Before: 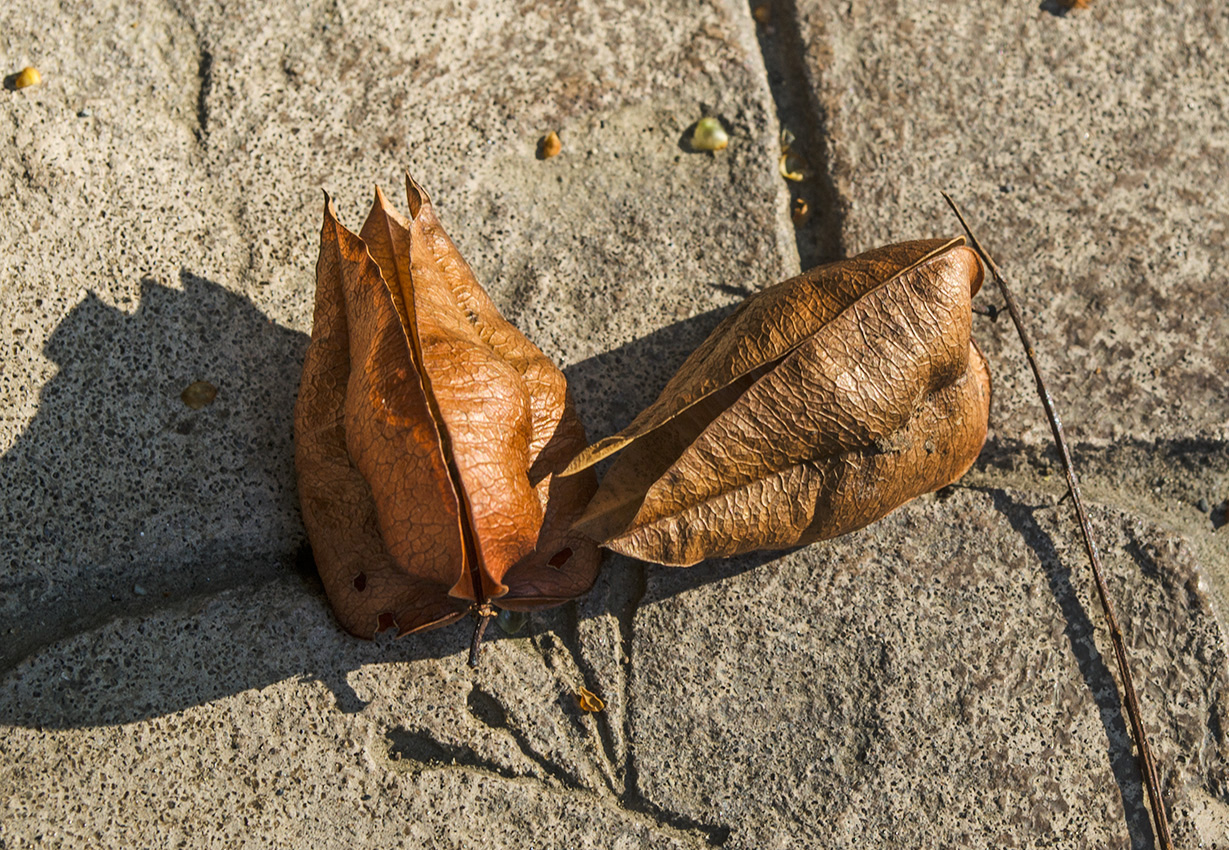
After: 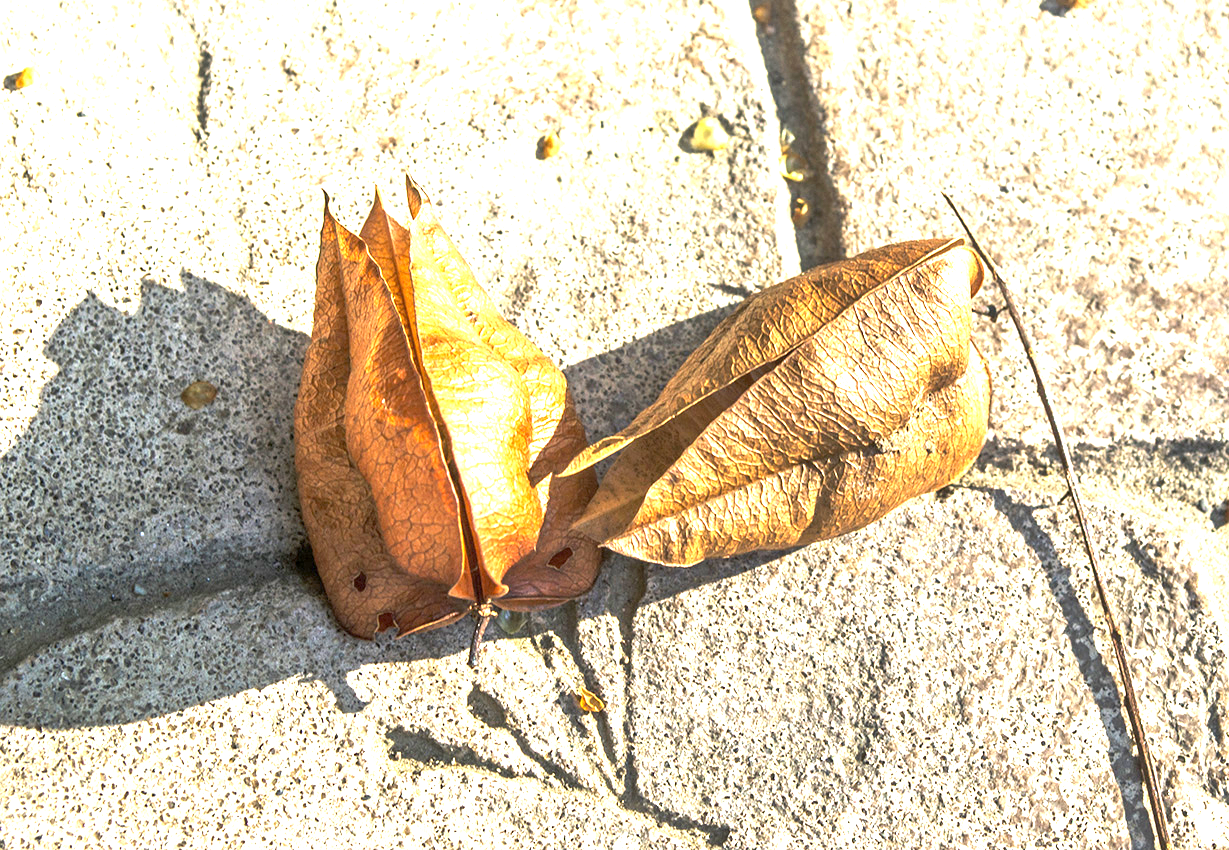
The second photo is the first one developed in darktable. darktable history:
exposure: exposure 2.276 EV, compensate exposure bias true, compensate highlight preservation false
